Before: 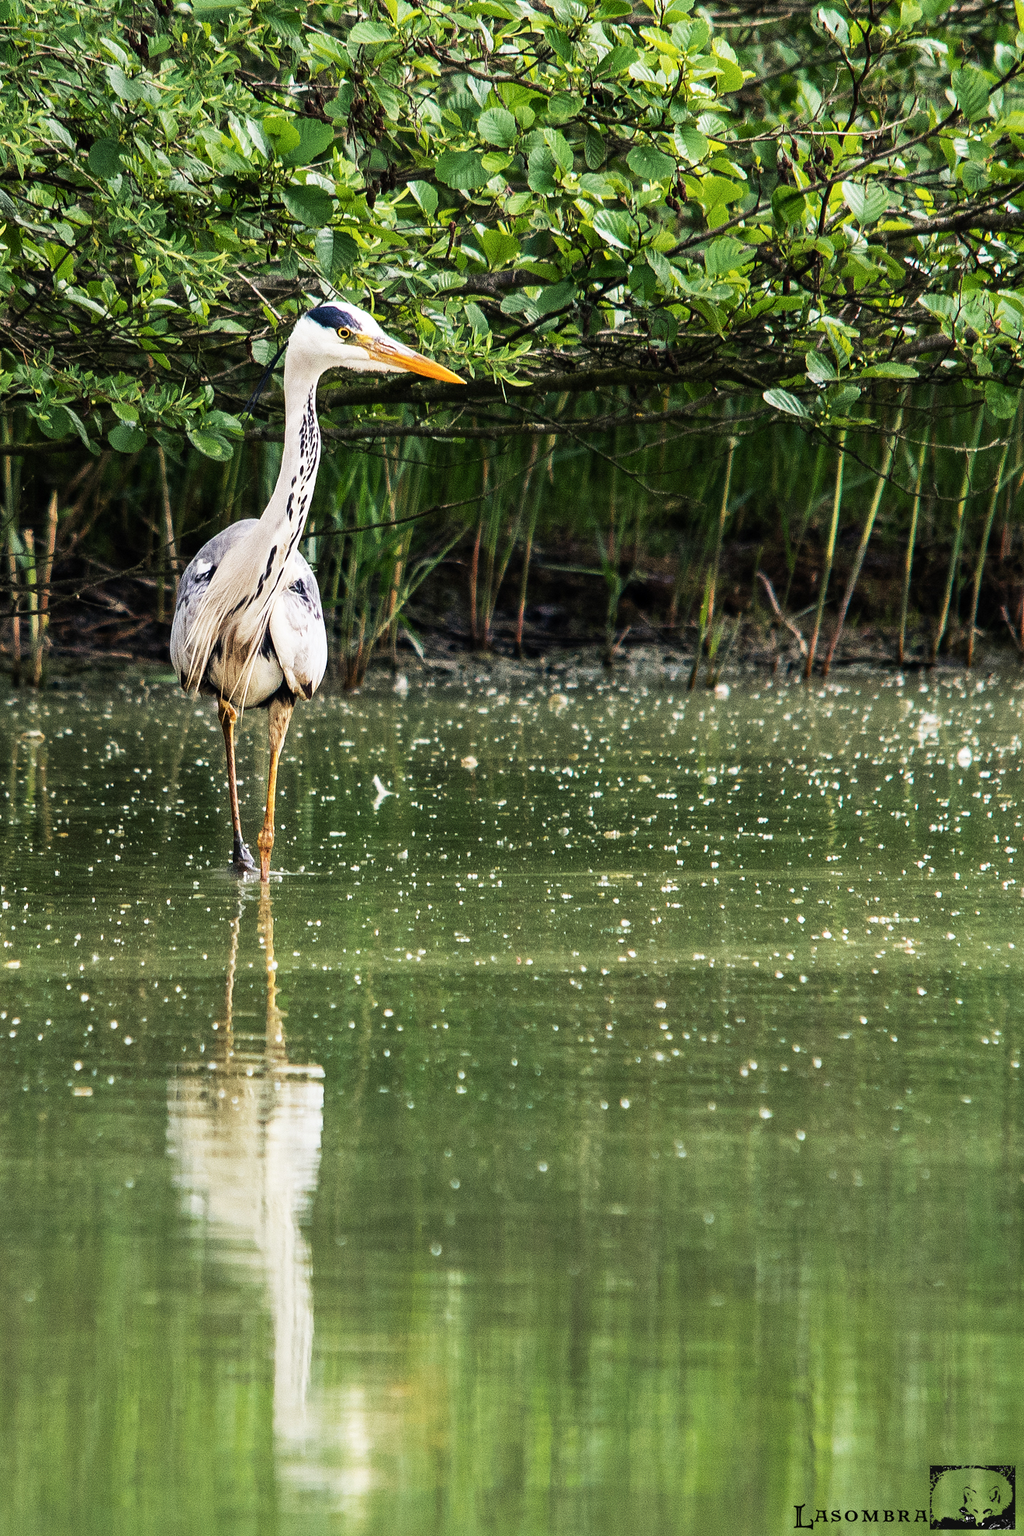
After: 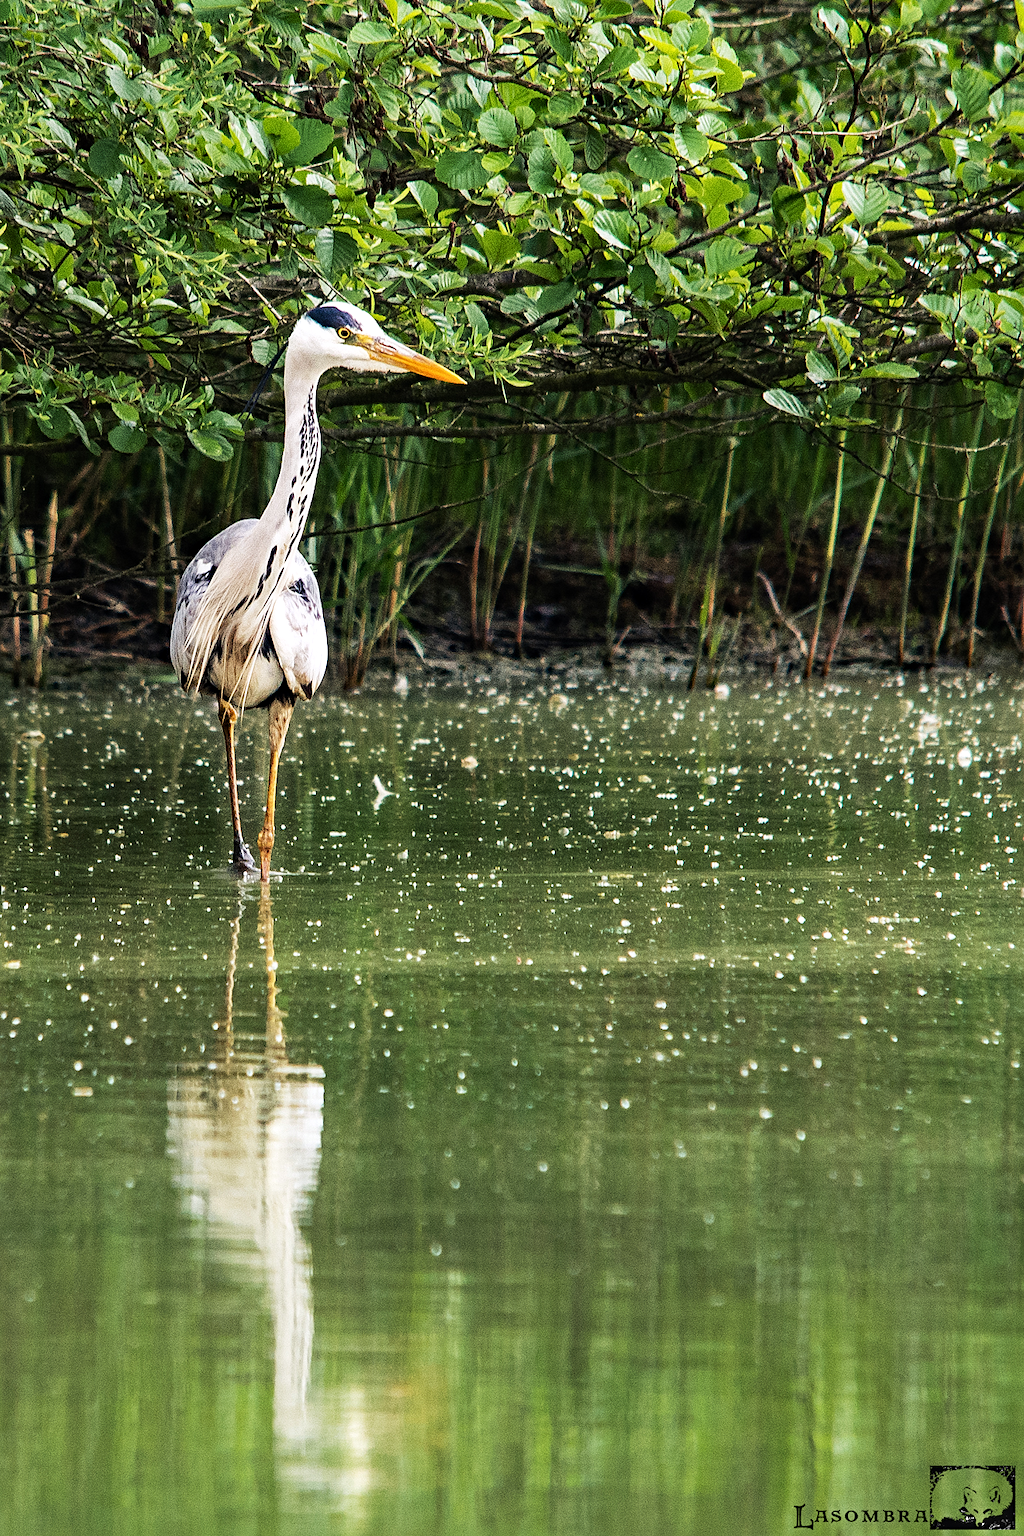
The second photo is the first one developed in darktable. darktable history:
haze removal: compatibility mode true
sharpen: amount 0.214
